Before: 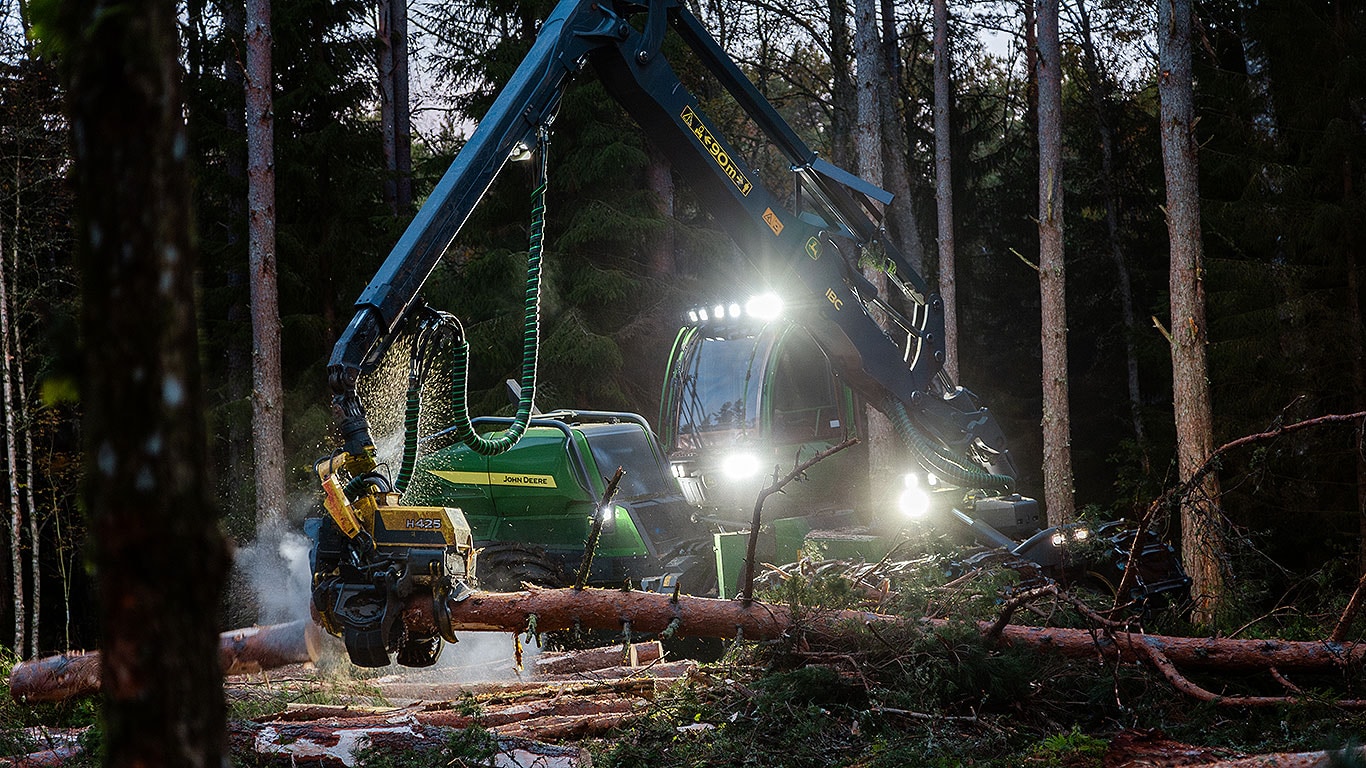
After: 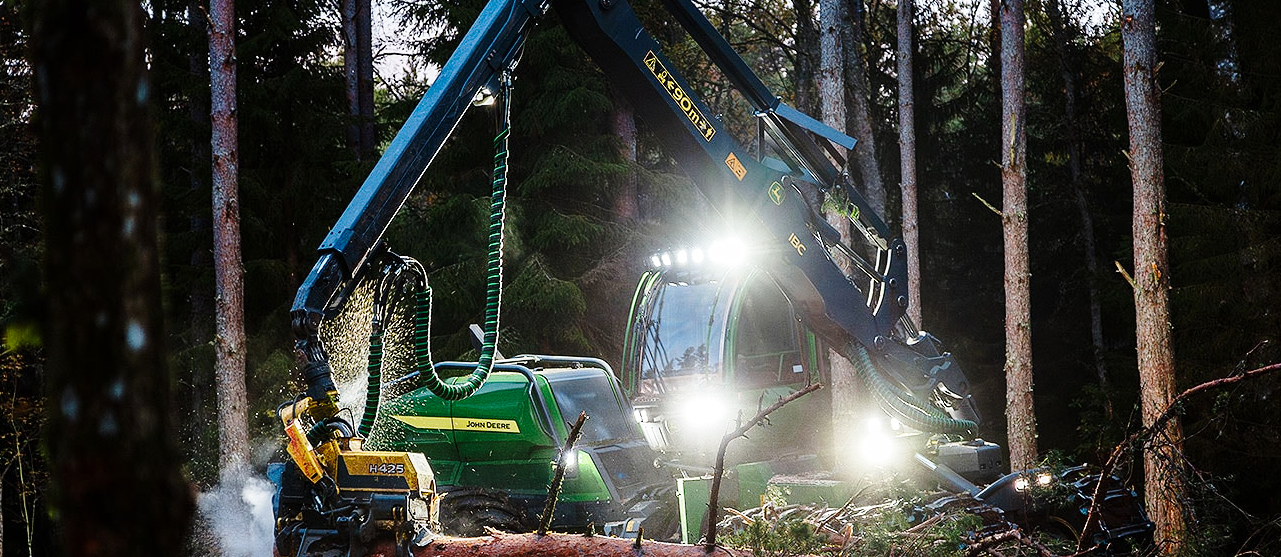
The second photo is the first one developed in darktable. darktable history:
base curve: curves: ch0 [(0, 0) (0.028, 0.03) (0.121, 0.232) (0.46, 0.748) (0.859, 0.968) (1, 1)], preserve colors none
tone equalizer: on, module defaults
crop: left 2.737%, top 7.287%, right 3.421%, bottom 20.179%
